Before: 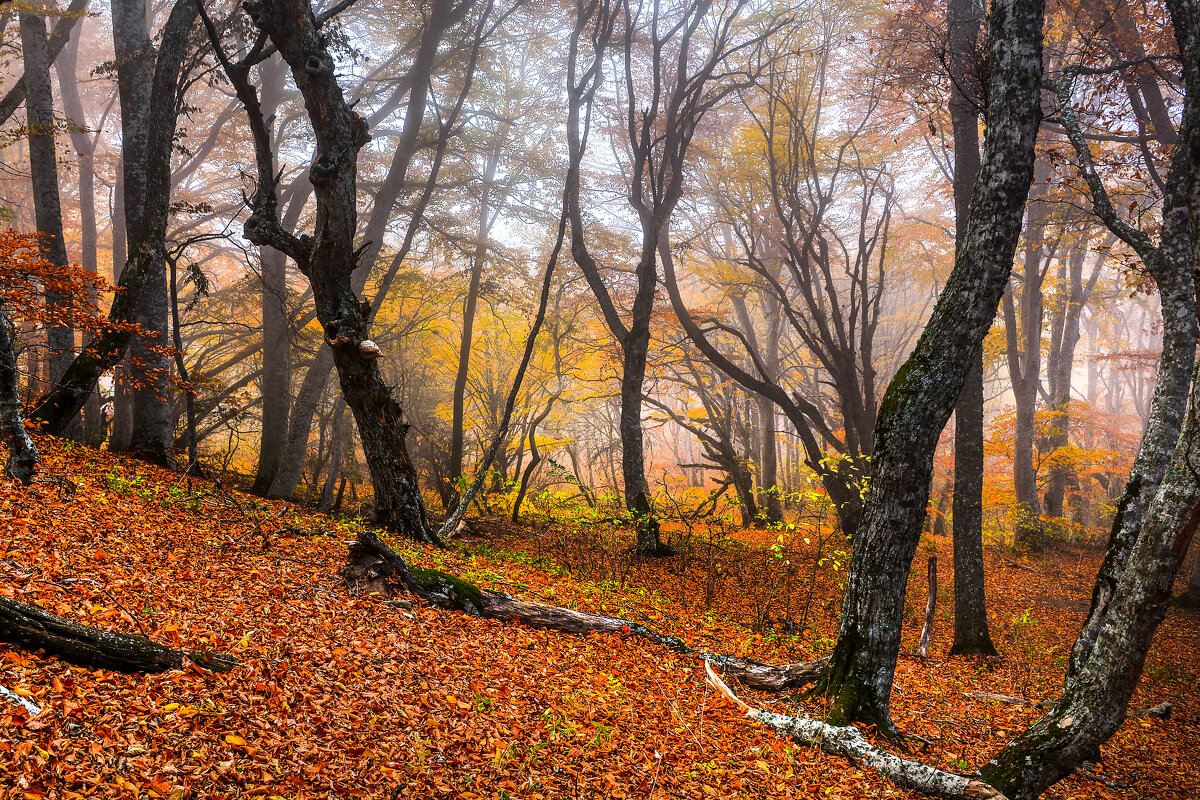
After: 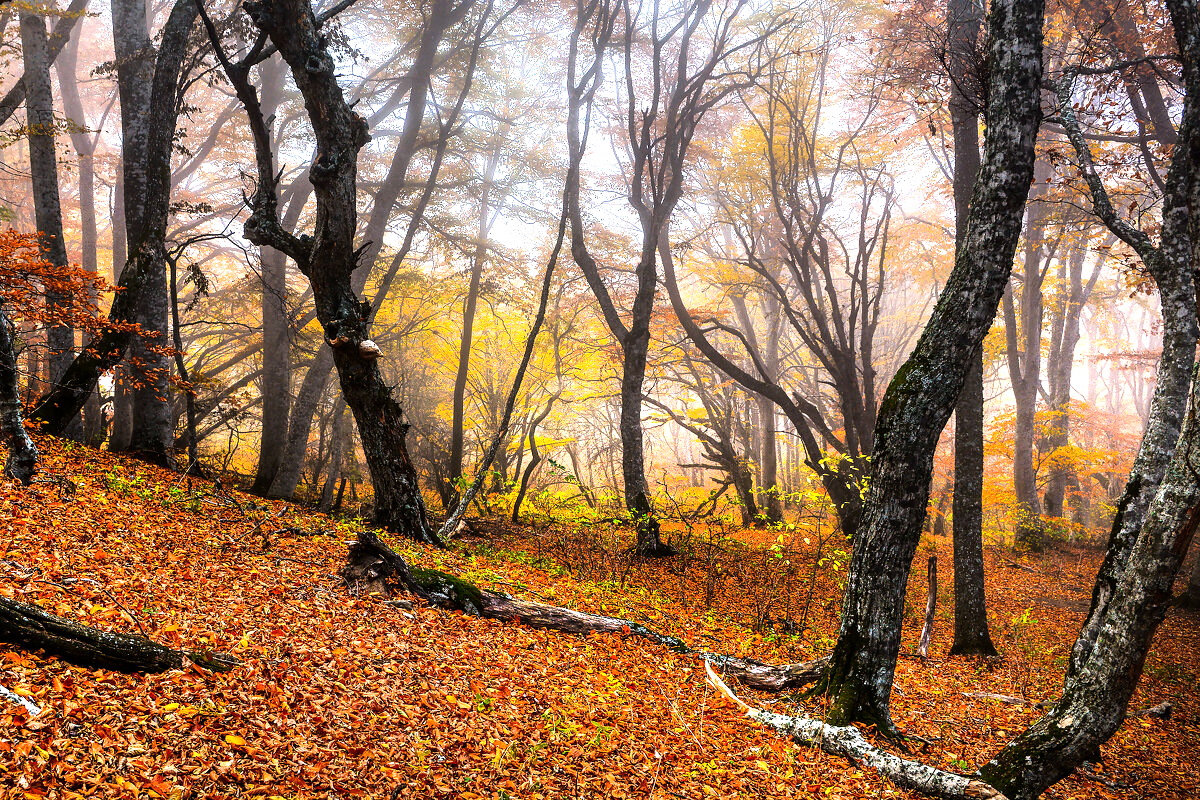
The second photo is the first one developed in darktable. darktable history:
tone equalizer: -8 EV -0.789 EV, -7 EV -0.687 EV, -6 EV -0.588 EV, -5 EV -0.387 EV, -3 EV 0.394 EV, -2 EV 0.6 EV, -1 EV 0.68 EV, +0 EV 0.748 EV
